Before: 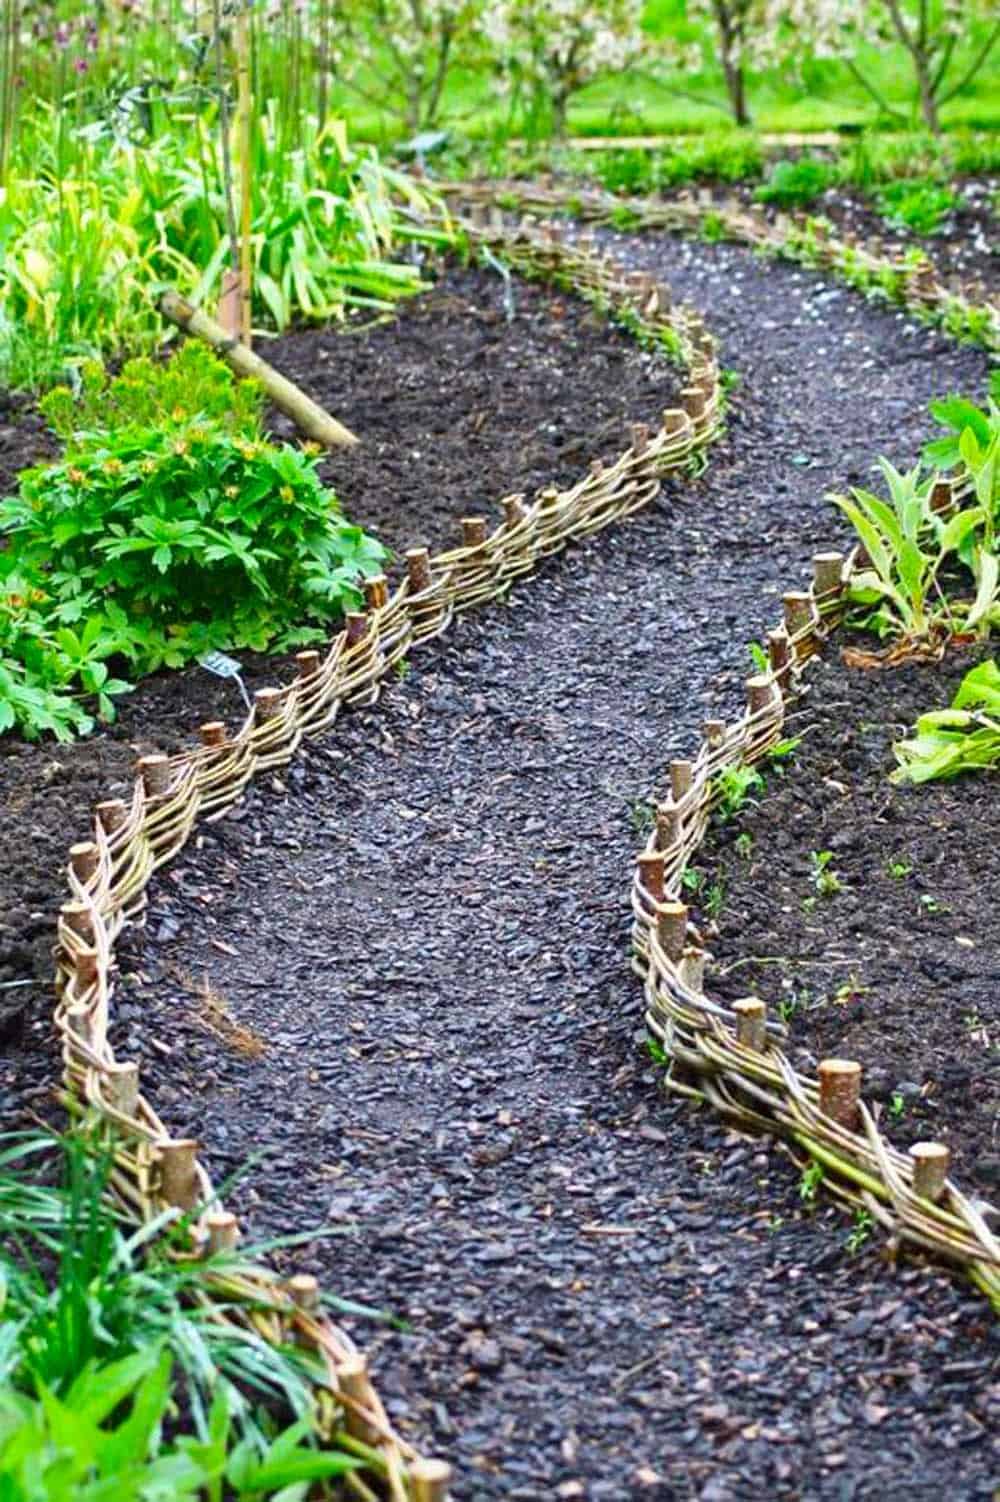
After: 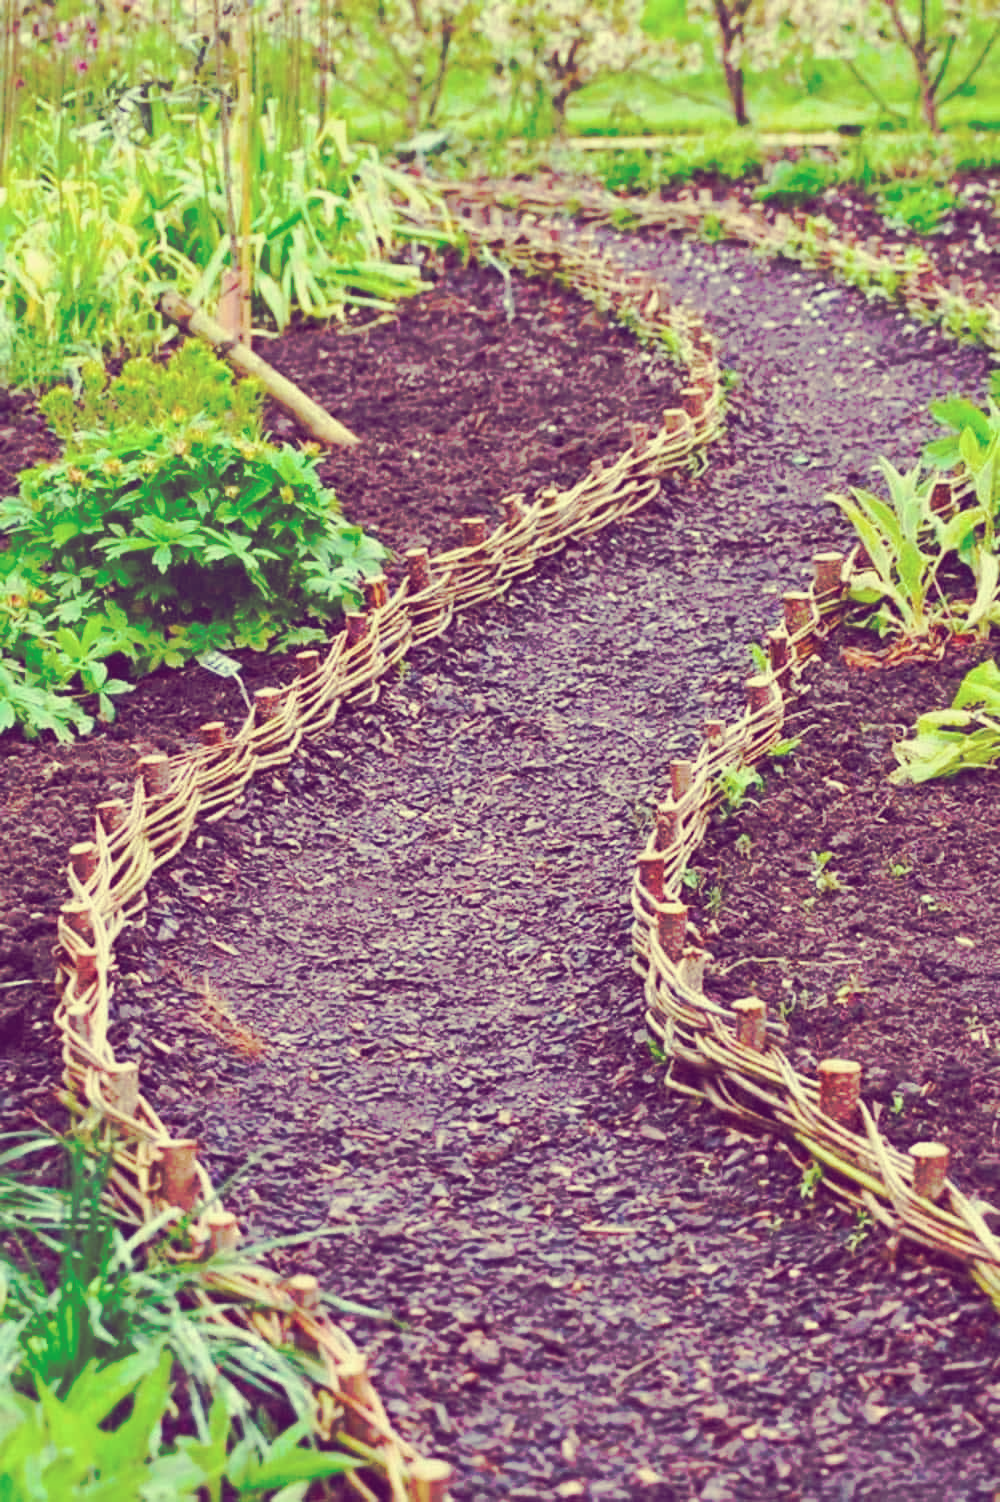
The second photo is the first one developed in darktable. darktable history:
tone curve: curves: ch0 [(0, 0) (0.003, 0.003) (0.011, 0.011) (0.025, 0.024) (0.044, 0.043) (0.069, 0.068) (0.1, 0.098) (0.136, 0.133) (0.177, 0.174) (0.224, 0.22) (0.277, 0.271) (0.335, 0.328) (0.399, 0.391) (0.468, 0.458) (0.543, 0.602) (0.623, 0.672) (0.709, 0.747) (0.801, 0.826) (0.898, 0.911) (1, 1)], preserve colors none
color look up table: target L [95.09, 94.53, 88.98, 86.71, 83.78, 81.09, 78.47, 76.79, 73.55, 62.99, 61.99, 60.84, 52.72, 32.64, 19.11, 200, 83.29, 67.98, 52.37, 52.11, 55.55, 49.95, 44.86, 44.71, 30.78, 18.67, 93.53, 77.07, 77.31, 61.84, 61.65, 57.05, 54.98, 49.56, 43.78, 45.58, 37.8, 31.52, 25.31, 31.08, 28.02, 21.62, 18.26, 89.5, 73.73, 69.84, 57.88, 41.89, 37.96], target a [-11.22, -14.74, -33.93, -67.93, -60.37, -1.185, -17.74, 3.258, -47.26, -44.33, -10.1, -11.38, -28.81, 16.16, 21.32, 0, 4.052, 39.86, 79.8, 78.31, 19.99, 27.49, 69.92, 56.61, 50.8, 40.58, -1.047, 29.81, 10.6, 69.82, 27.86, 8.237, 21.69, -1.92, 67.23, 47.66, 63.89, 16.61, 39.4, 34.05, 50.1, 45.66, 34.72, -22.55, -5.292, -34.14, -28.36, -3.951, 10.16], target b [46.2, 64.91, 24.8, 57.28, 34.65, 28.3, 29.36, 44.7, 16.52, 33.83, 44.24, 27.47, 11.92, 3.477, -18.65, 0, 63.08, 30.57, 3.687, 35.14, 37.99, 8.388, 1.641, 23.97, 6.562, -16.89, 26.02, 10.75, 4.549, -19.2, -17.65, -20.05, -8.476, -39.49, -47.77, -3.004, -29.77, -40.79, -60.66, -15.28, -13.84, -42.11, -30.67, 18.66, 4.856, -5.893, -4.587, -23.9, -10.15], num patches 49
